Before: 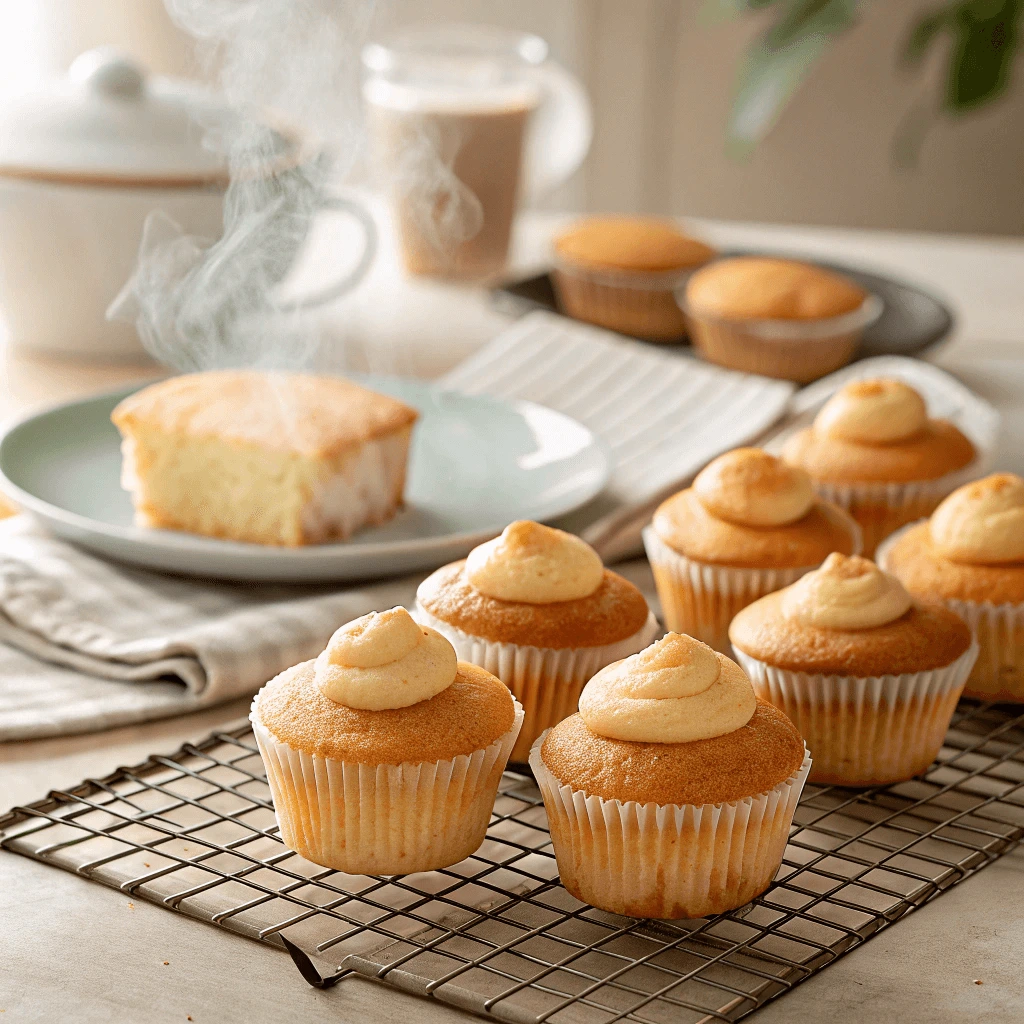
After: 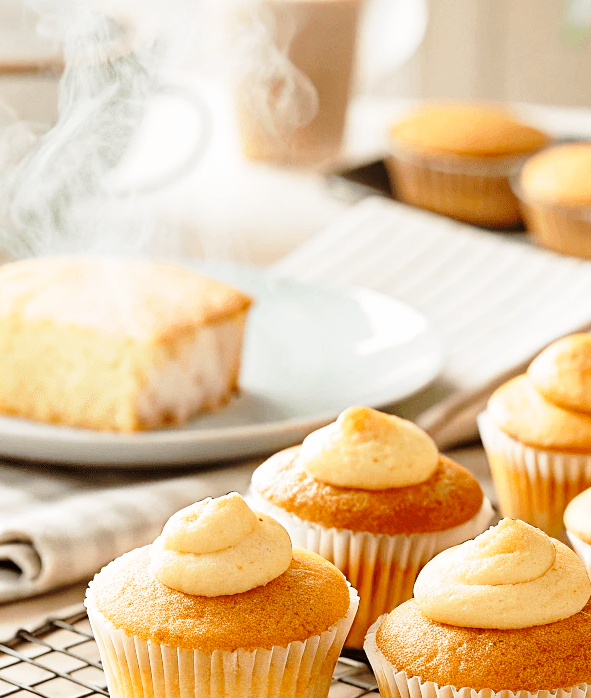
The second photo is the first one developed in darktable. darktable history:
crop: left 16.202%, top 11.208%, right 26.045%, bottom 20.557%
base curve: curves: ch0 [(0, 0) (0.028, 0.03) (0.121, 0.232) (0.46, 0.748) (0.859, 0.968) (1, 1)], preserve colors none
